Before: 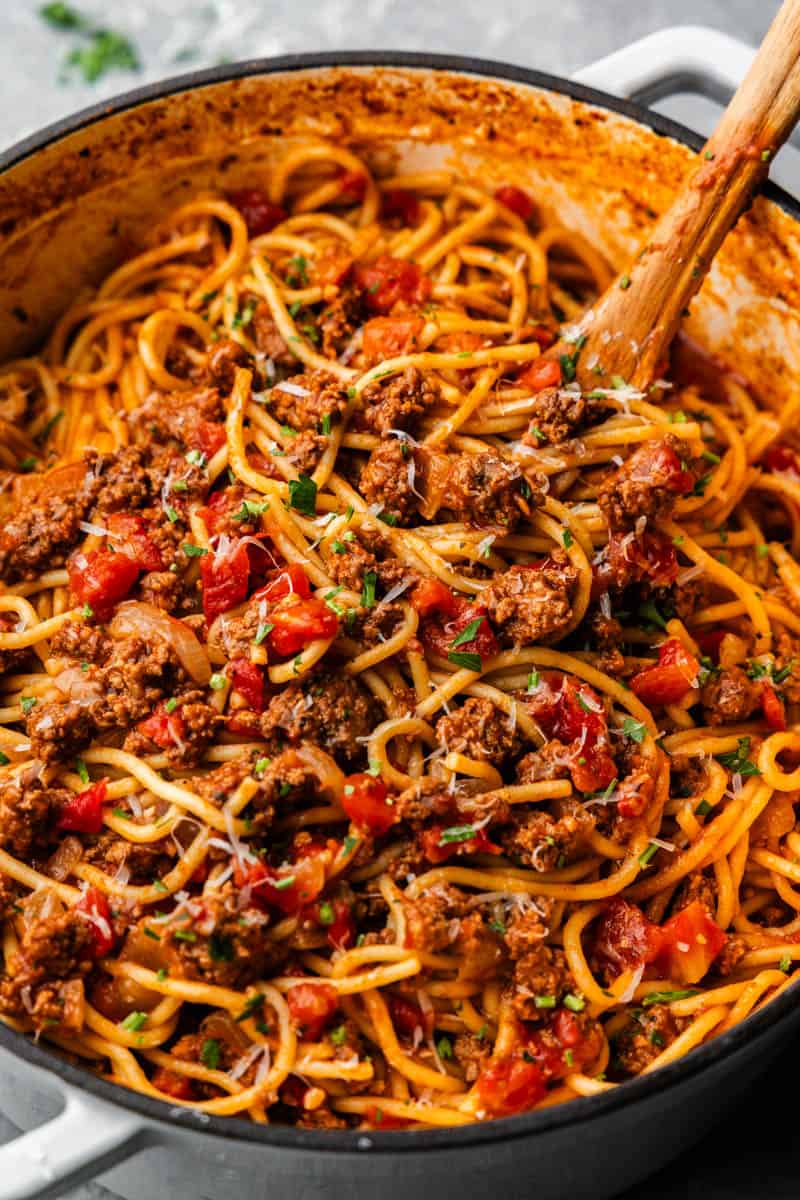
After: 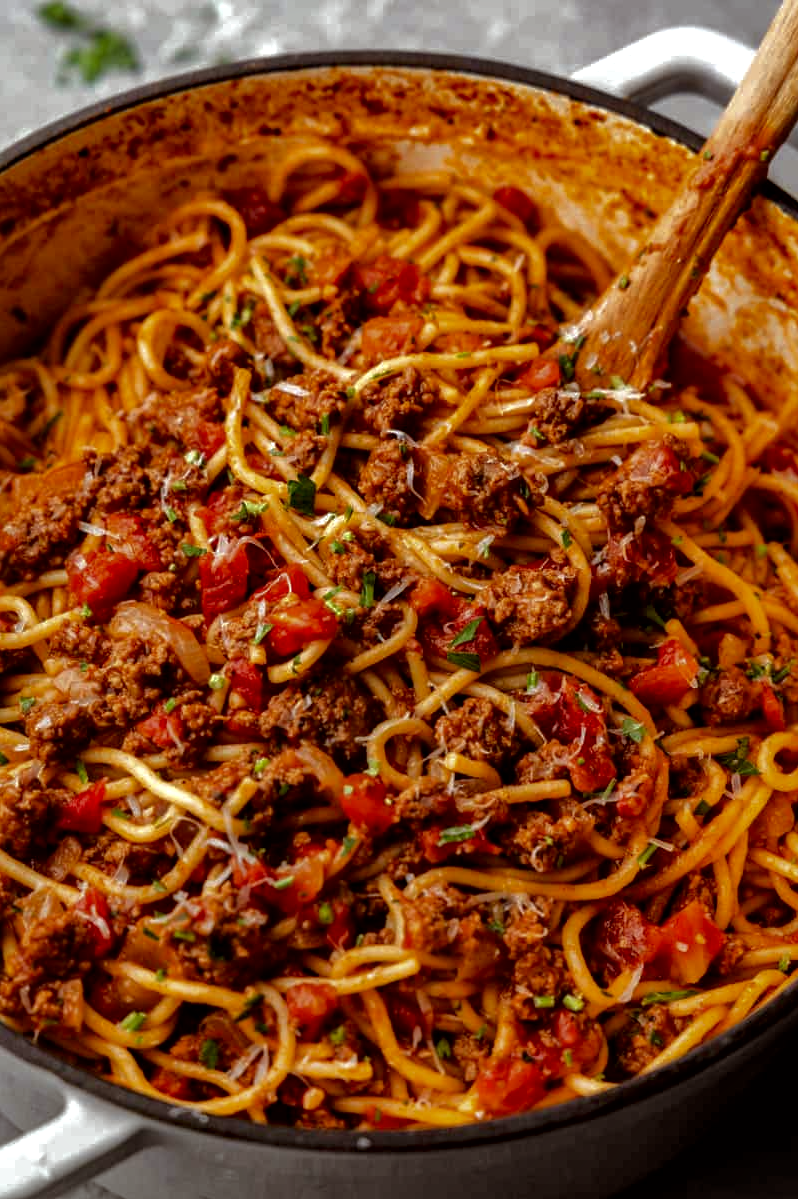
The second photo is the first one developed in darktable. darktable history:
crop and rotate: left 0.126%
exposure: exposure 0.2 EV, compensate highlight preservation false
base curve: curves: ch0 [(0, 0) (0.841, 0.609) (1, 1)]
rgb levels: mode RGB, independent channels, levels [[0, 0.5, 1], [0, 0.521, 1], [0, 0.536, 1]]
local contrast: mode bilateral grid, contrast 20, coarseness 50, detail 150%, midtone range 0.2
white balance: red 0.978, blue 0.999
